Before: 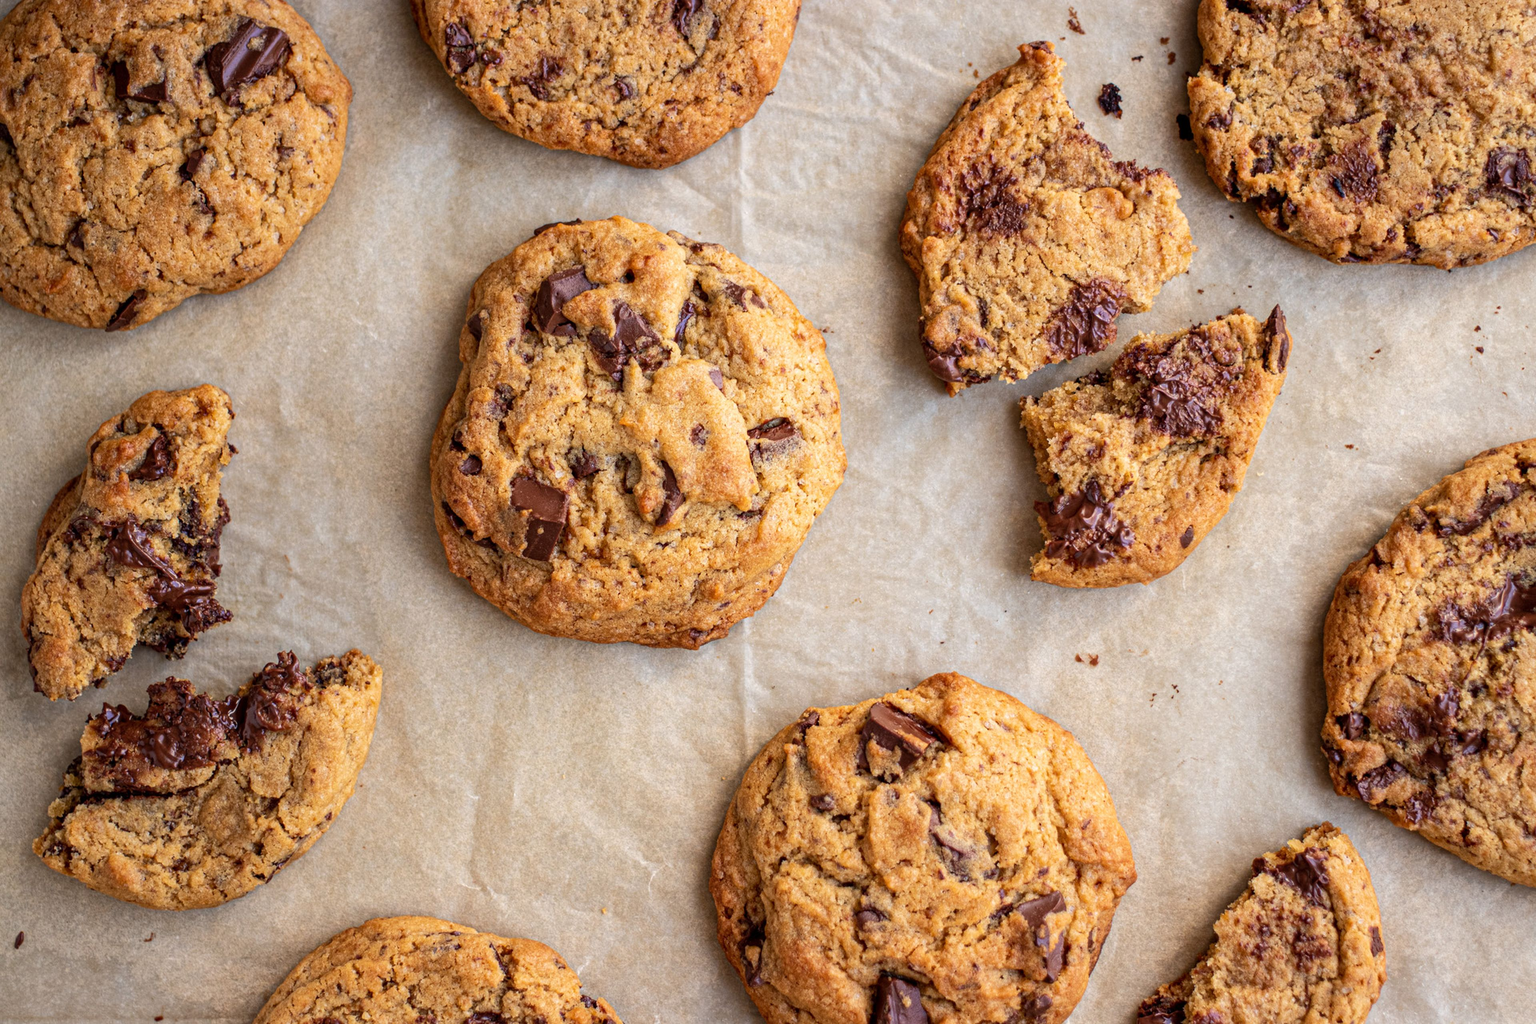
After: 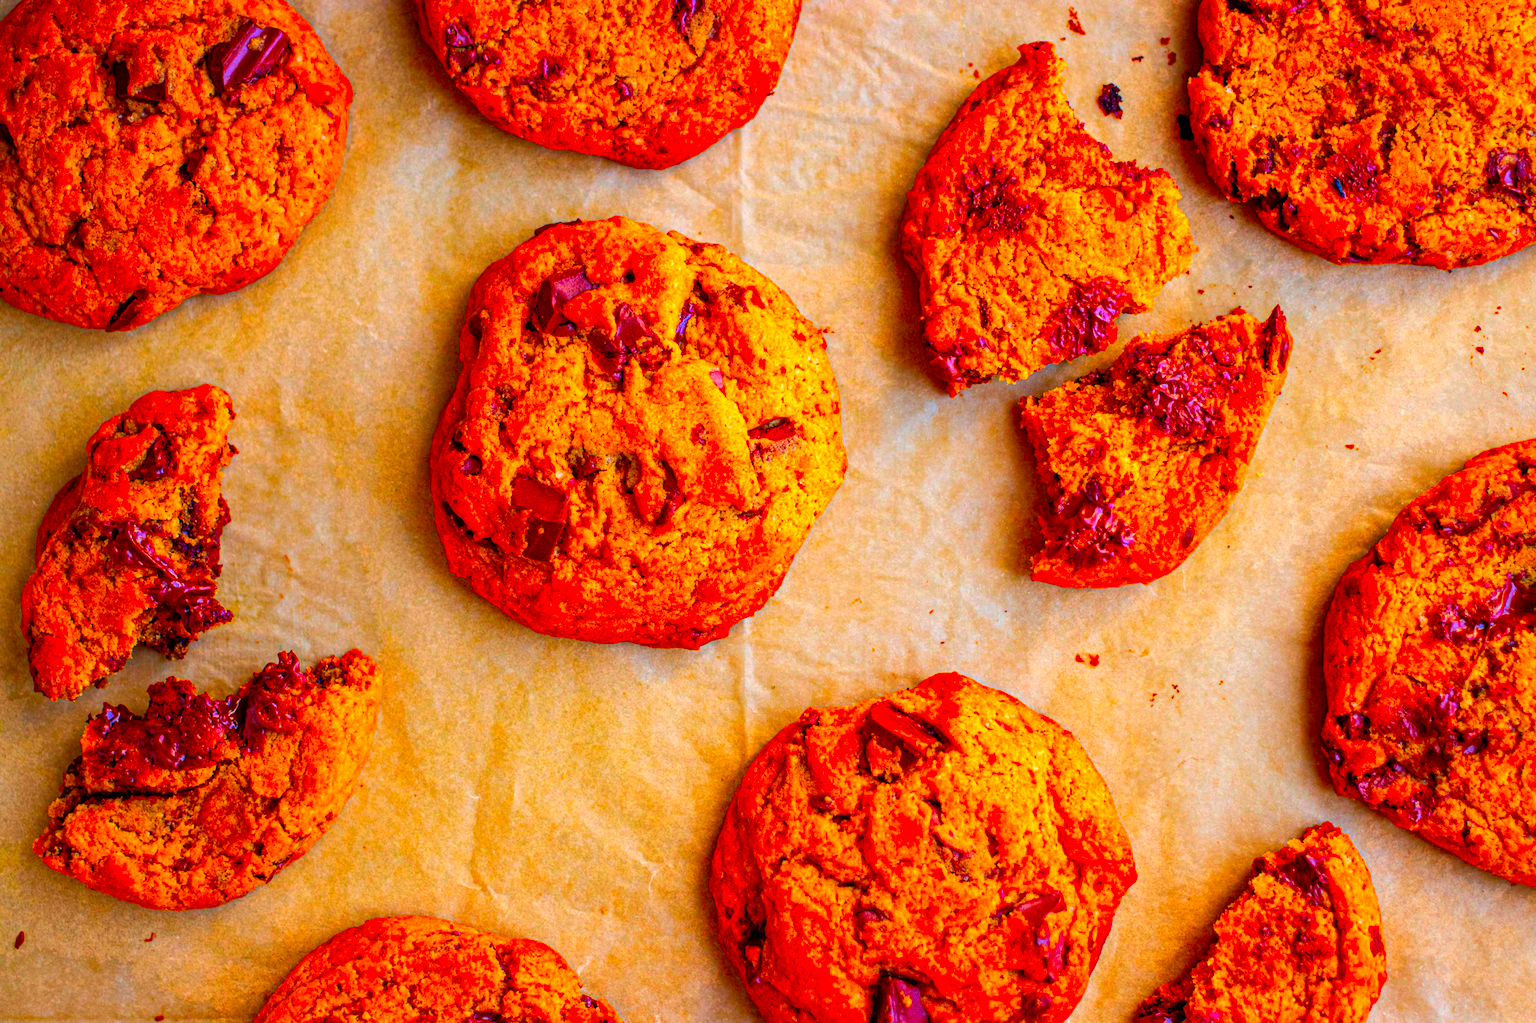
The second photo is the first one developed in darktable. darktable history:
color correction: saturation 3
color balance rgb: perceptual saturation grading › global saturation 30%, global vibrance 20%
